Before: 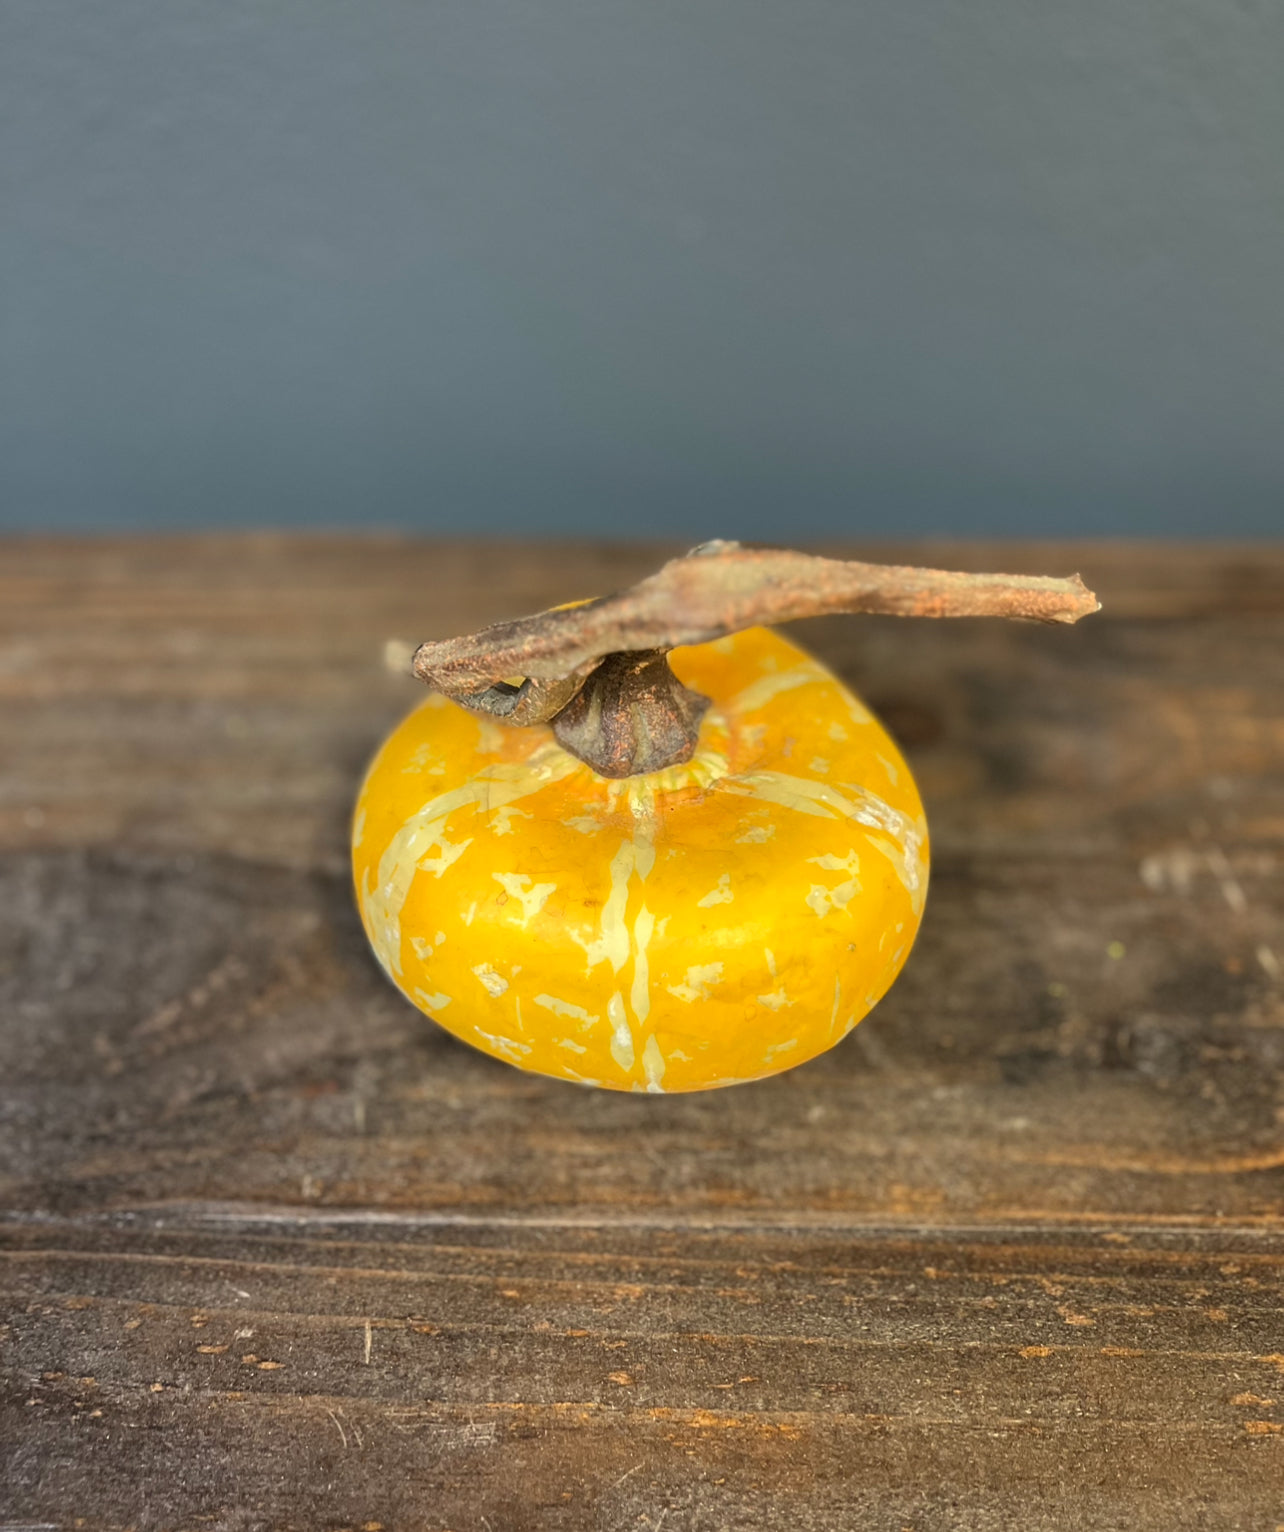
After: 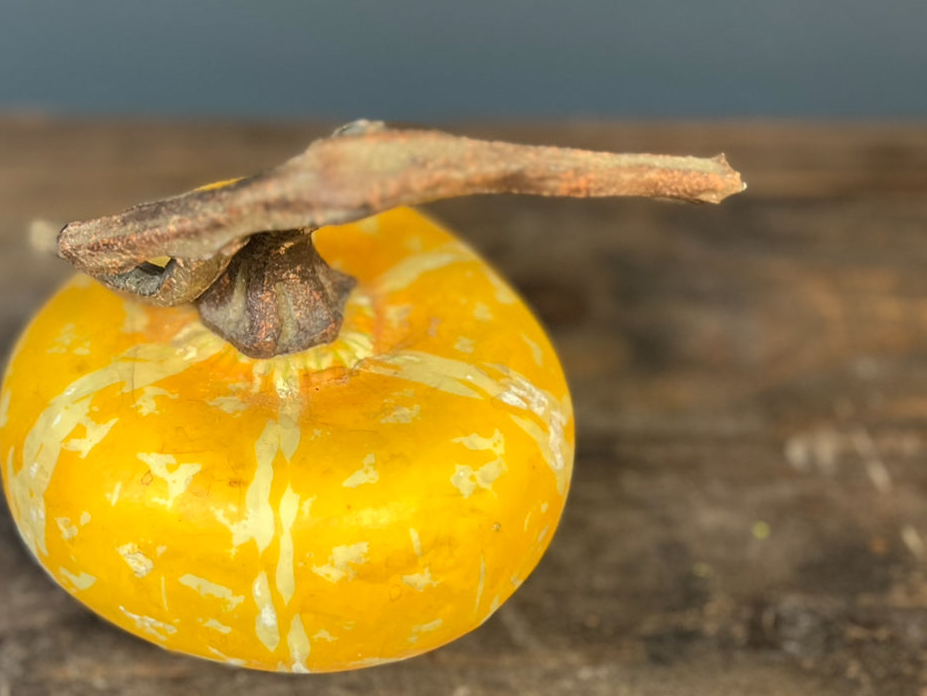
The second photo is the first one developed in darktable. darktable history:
crop and rotate: left 27.8%, top 27.422%, bottom 27.136%
